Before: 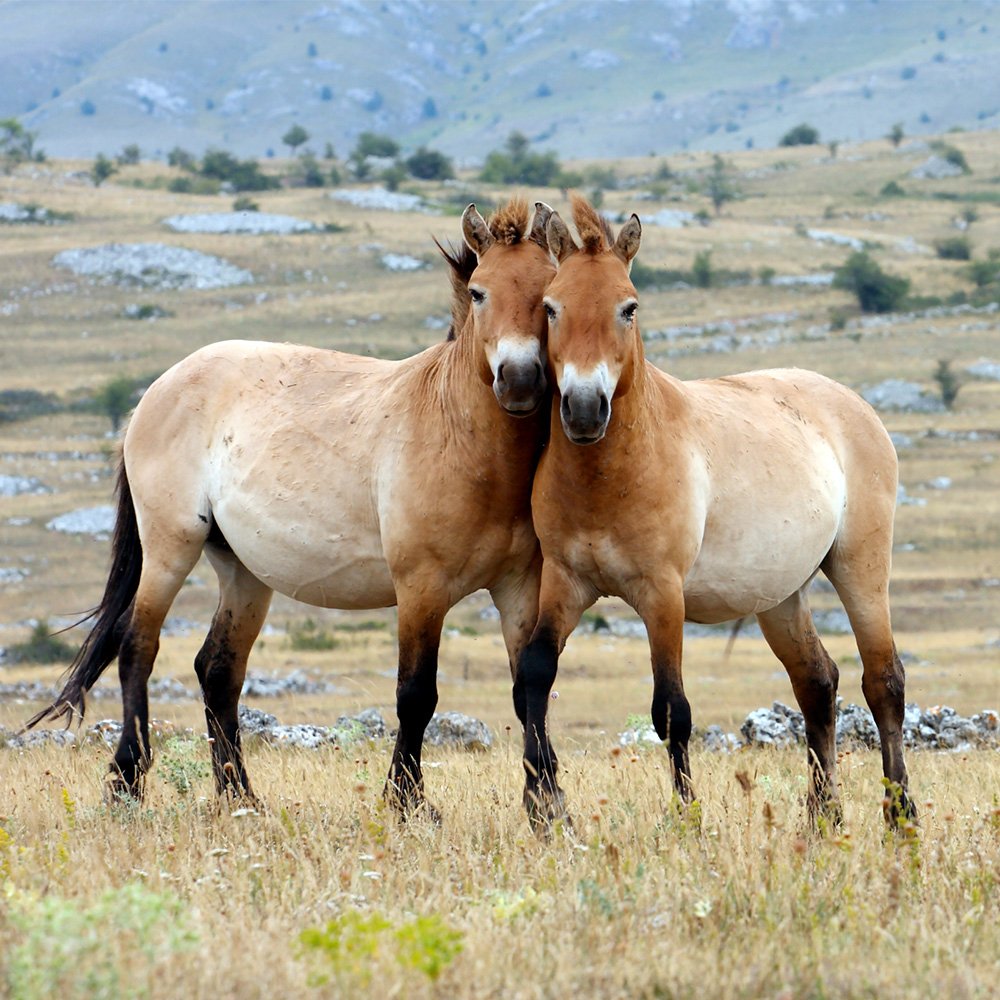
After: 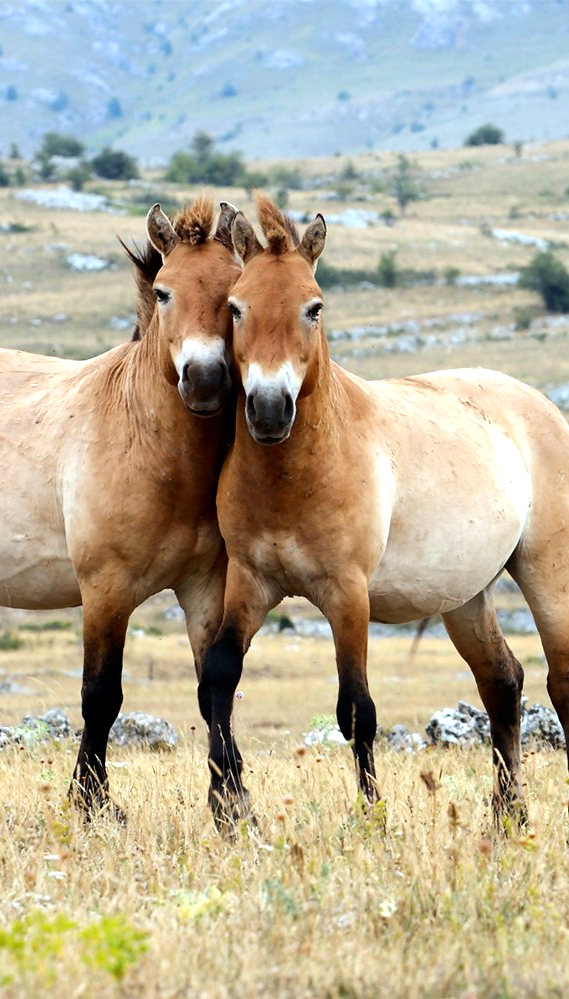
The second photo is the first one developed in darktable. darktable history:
exposure: compensate highlight preservation false
tone equalizer: -8 EV -0.382 EV, -7 EV -0.386 EV, -6 EV -0.351 EV, -5 EV -0.253 EV, -3 EV 0.246 EV, -2 EV 0.355 EV, -1 EV 0.389 EV, +0 EV 0.44 EV, edges refinement/feathering 500, mask exposure compensation -1.57 EV, preserve details no
crop: left 31.57%, top 0.009%, right 11.515%
